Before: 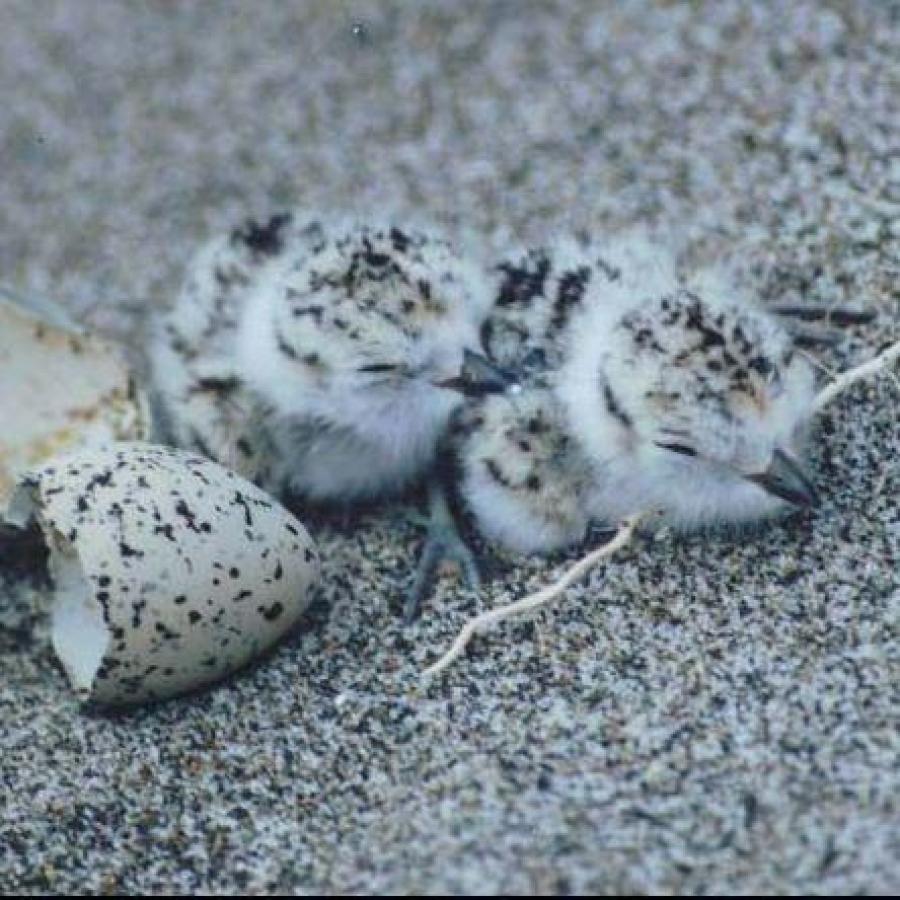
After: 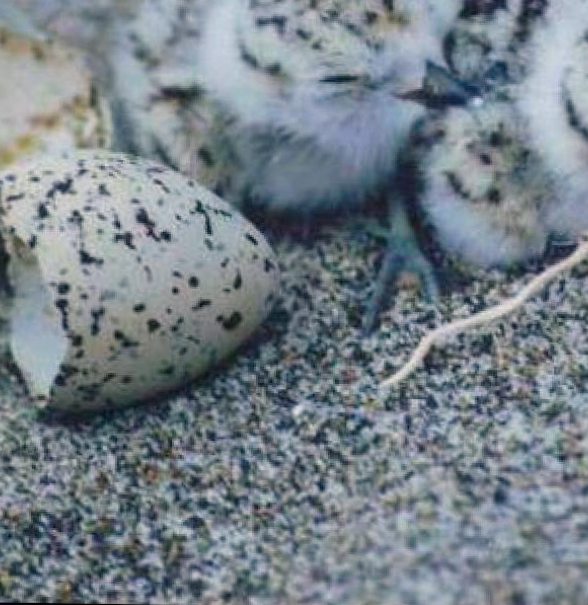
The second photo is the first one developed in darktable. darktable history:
crop and rotate: angle -0.791°, left 3.75%, top 31.777%, right 29.935%
color zones: curves: ch0 [(0, 0.425) (0.143, 0.422) (0.286, 0.42) (0.429, 0.419) (0.571, 0.419) (0.714, 0.42) (0.857, 0.422) (1, 0.425)], mix 31.71%
color balance rgb: highlights gain › chroma 1.416%, highlights gain › hue 50.94°, perceptual saturation grading › global saturation 31.284%
